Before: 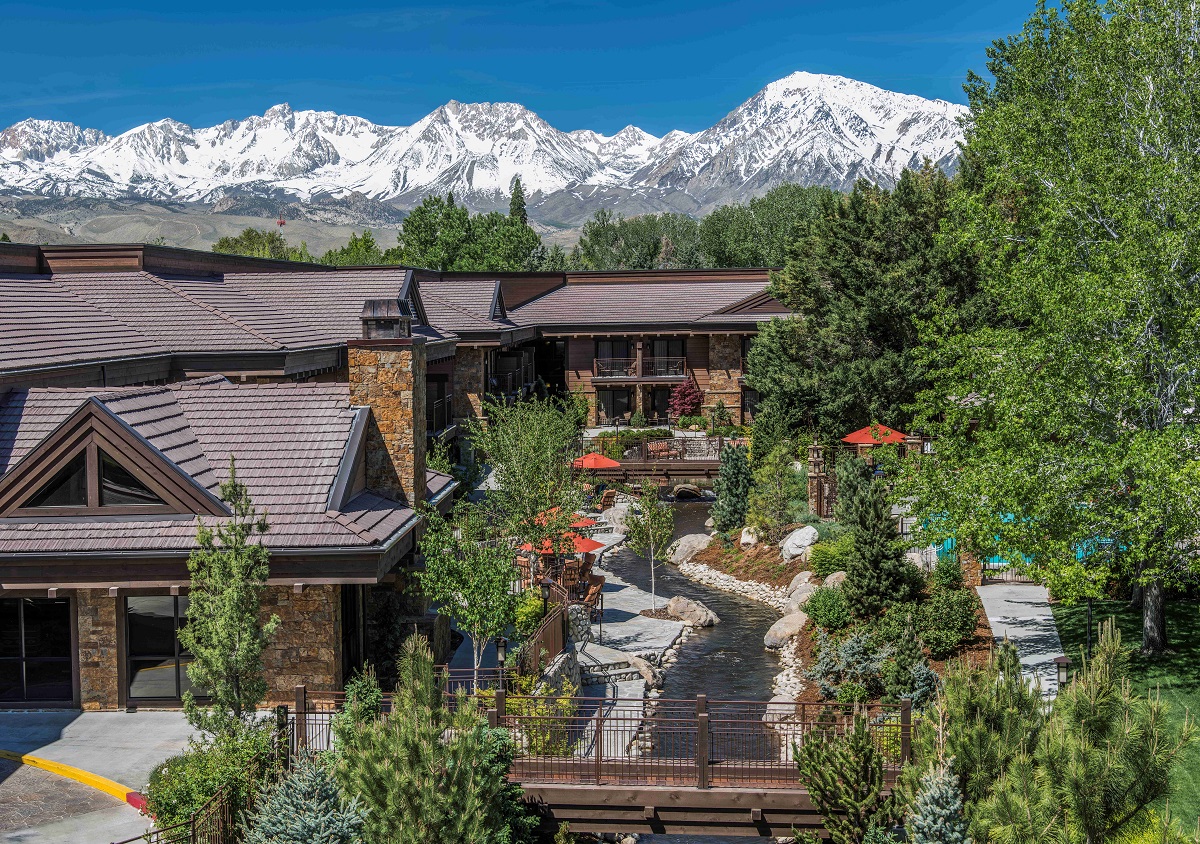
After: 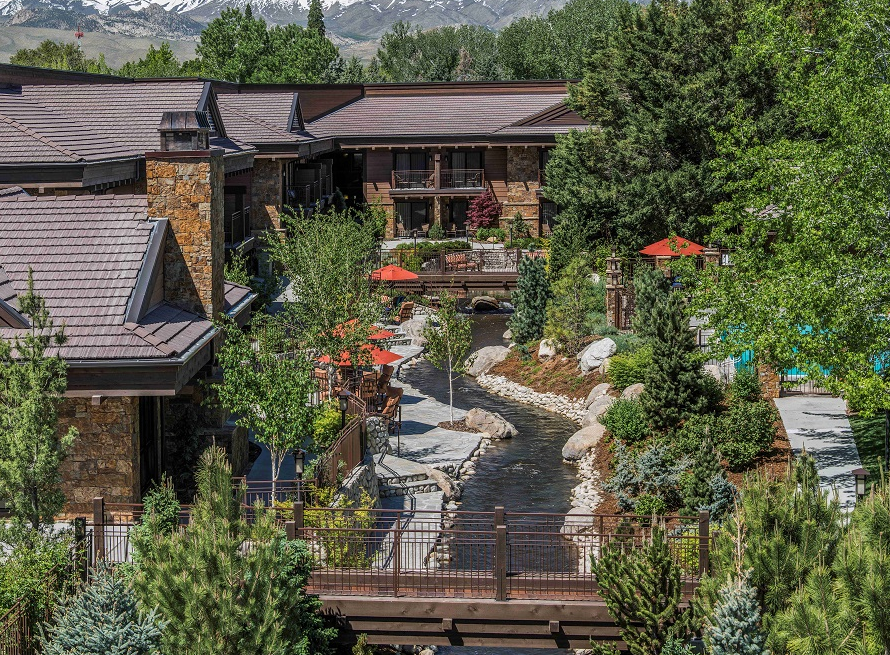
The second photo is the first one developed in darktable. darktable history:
crop: left 16.863%, top 22.379%, right 8.934%
